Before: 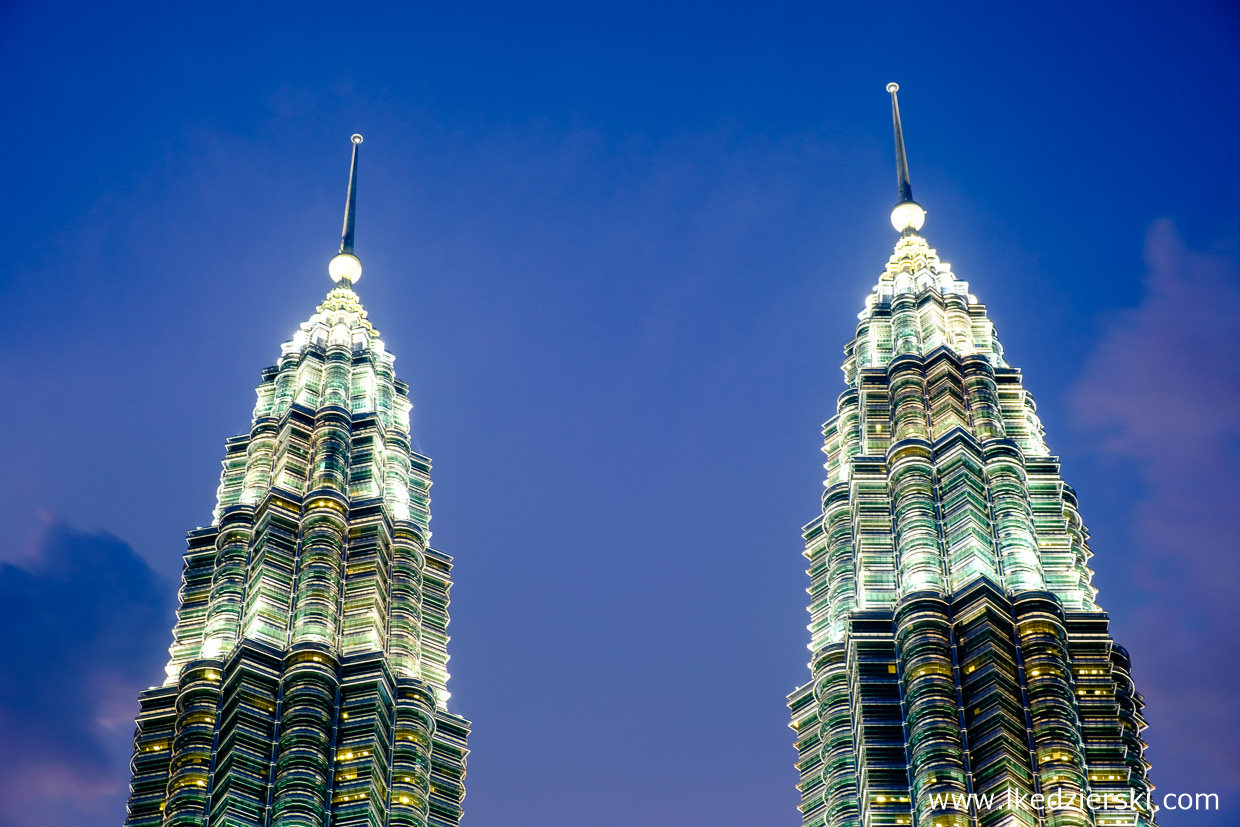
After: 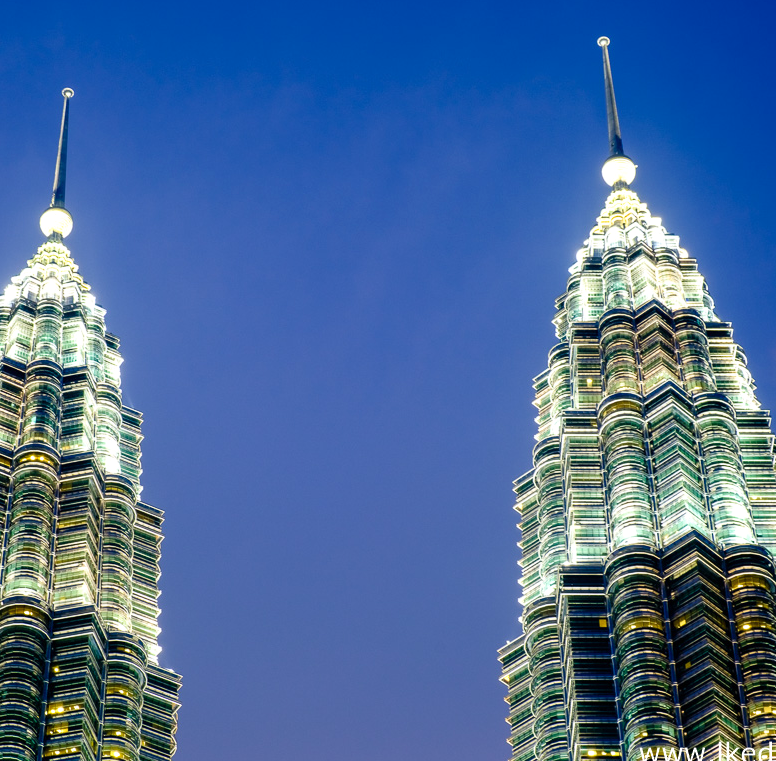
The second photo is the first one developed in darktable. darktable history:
levels: black 0.049%, levels [0, 0.492, 0.984]
crop and rotate: left 23.316%, top 5.621%, right 14.081%, bottom 2.326%
